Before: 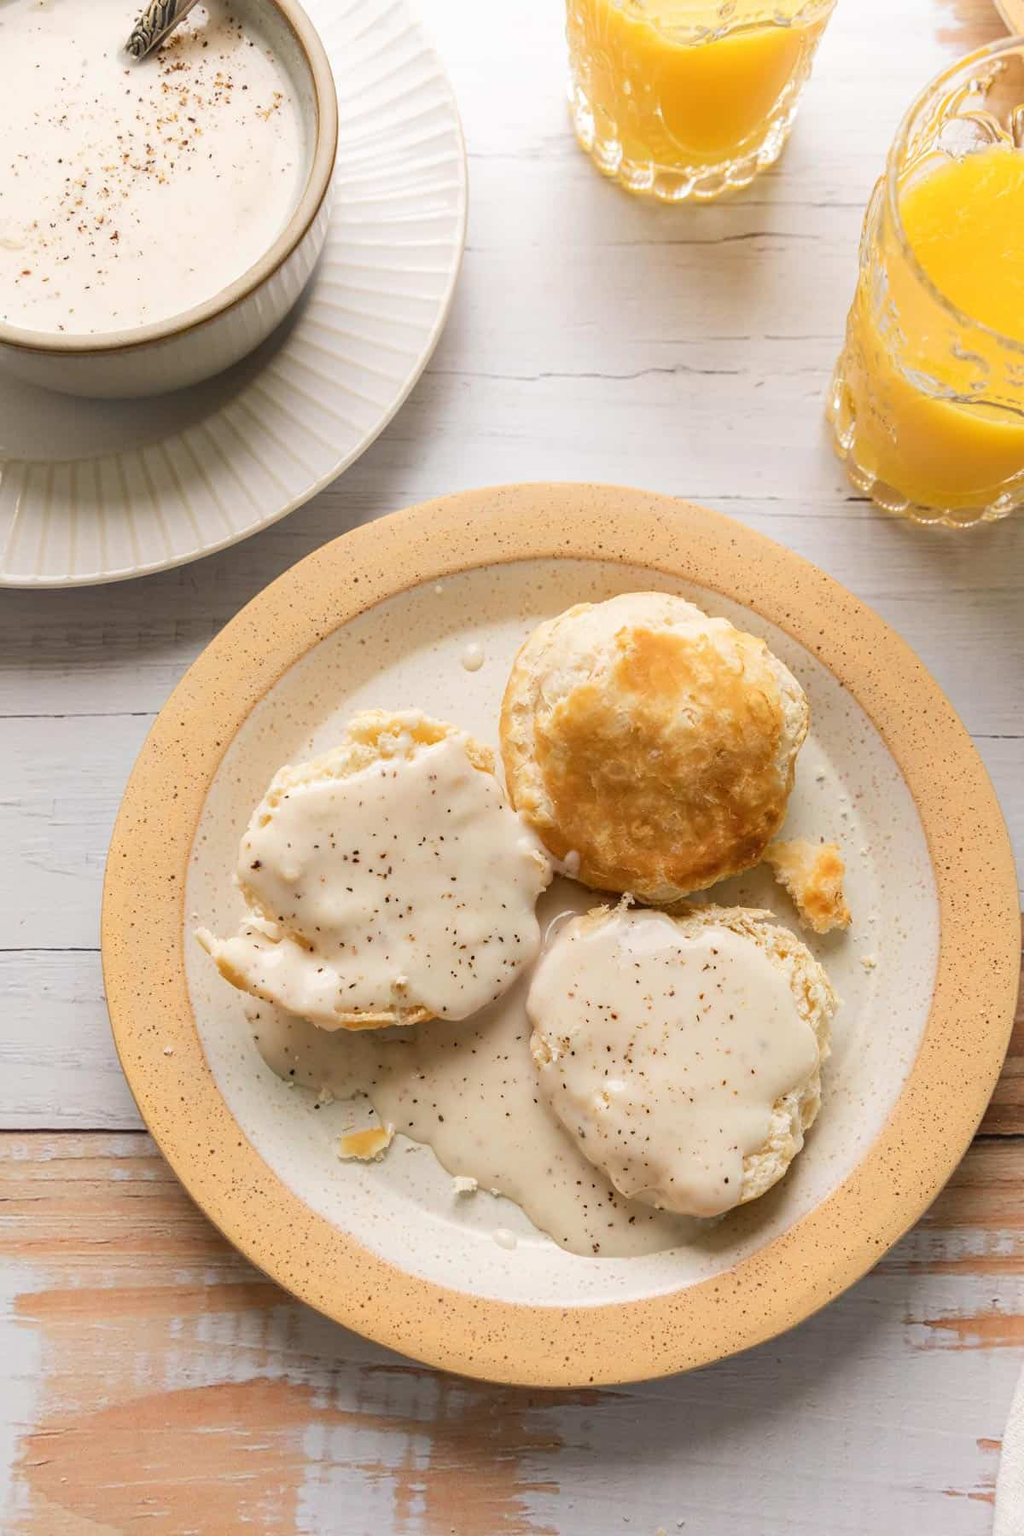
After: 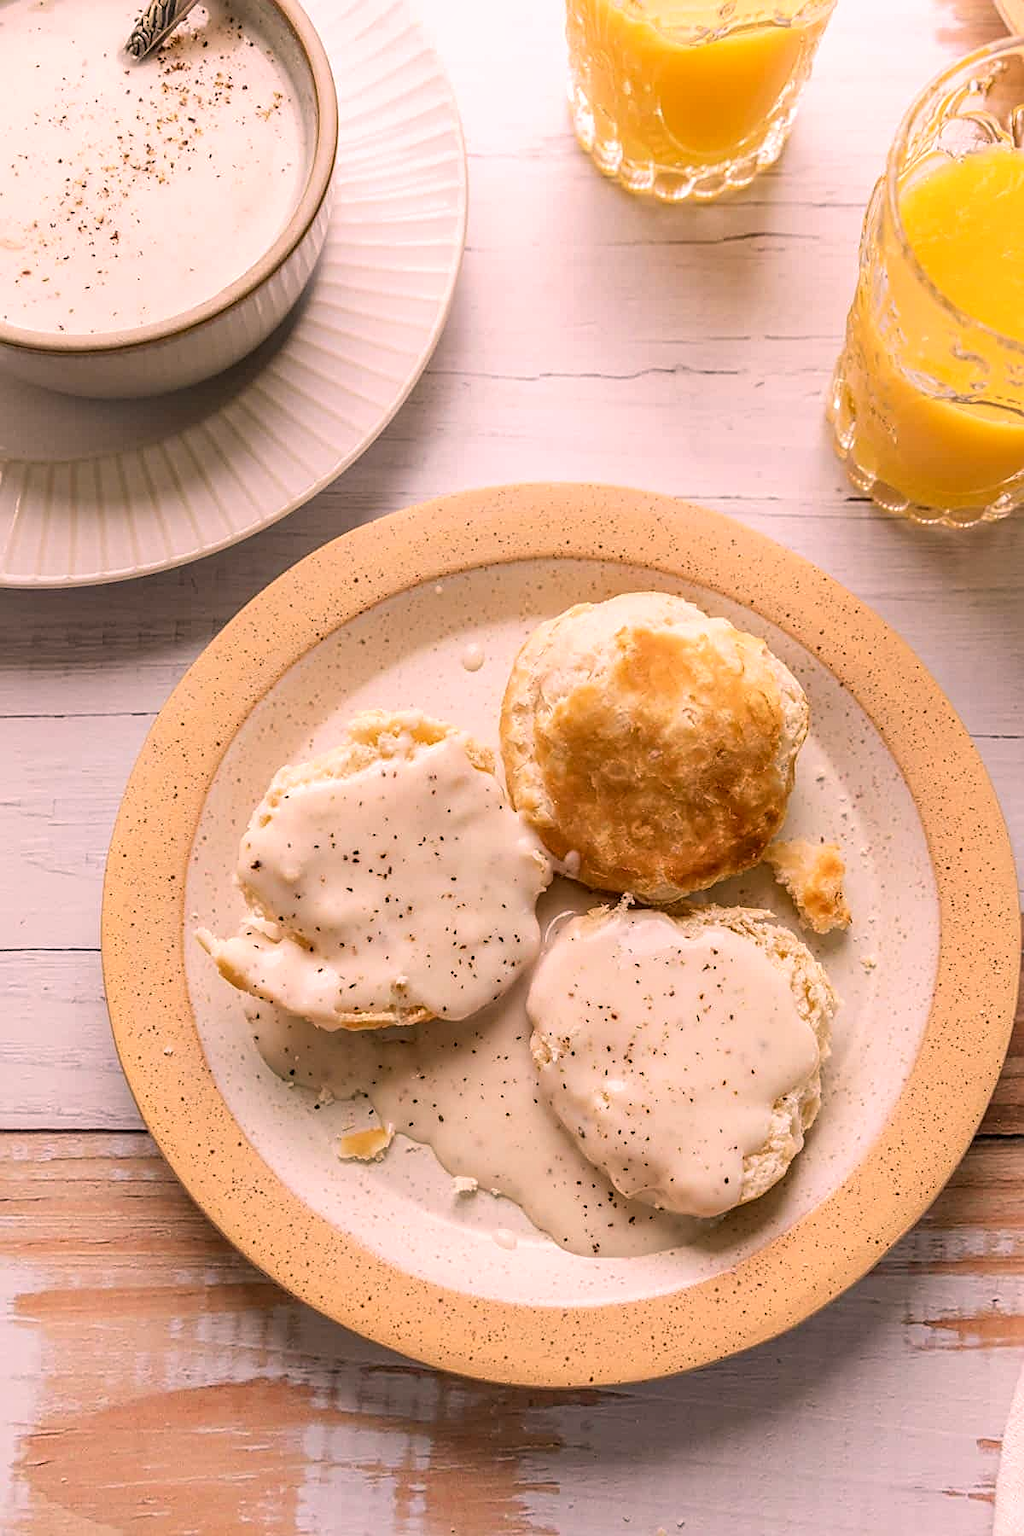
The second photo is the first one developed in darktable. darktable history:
sharpen: on, module defaults
local contrast: on, module defaults
color correction: highlights a* 14.64, highlights b* 4.77
